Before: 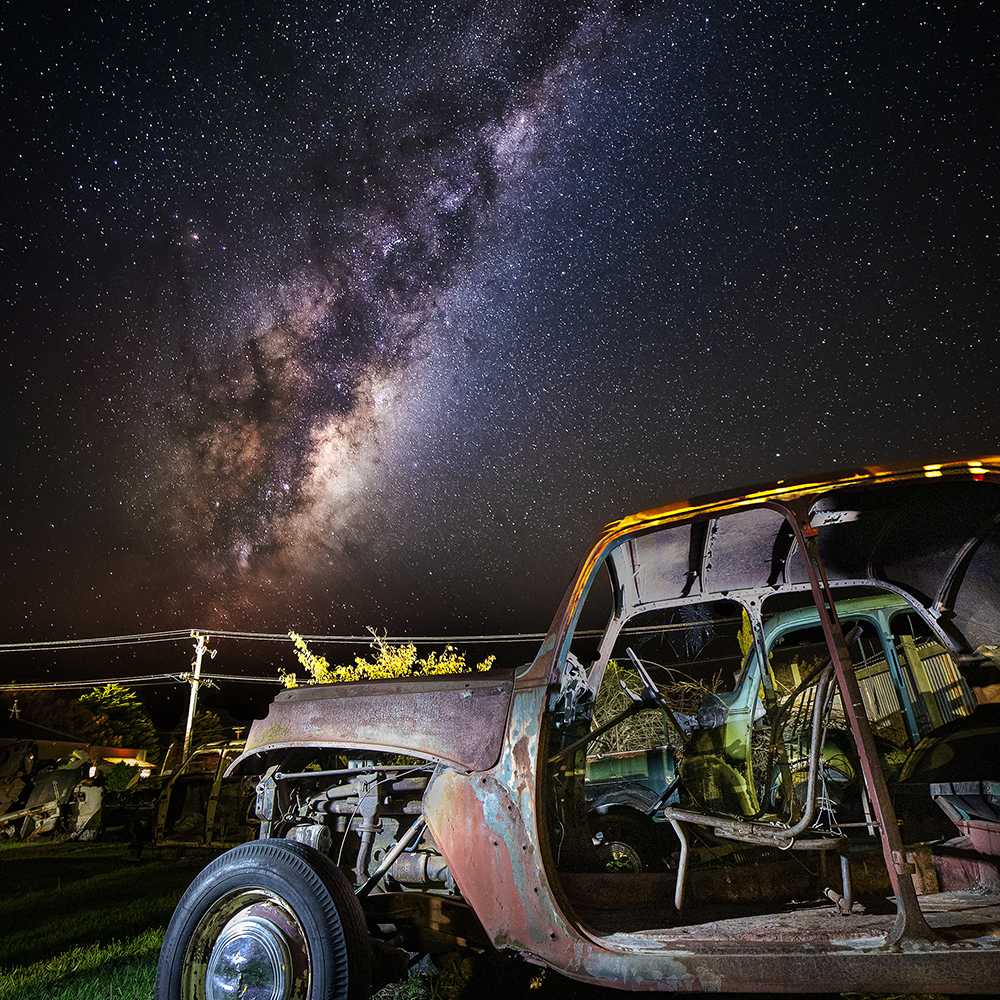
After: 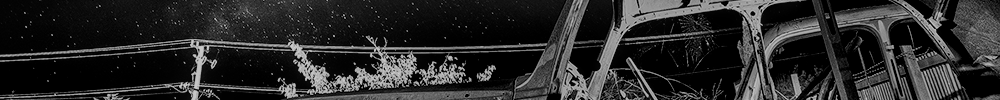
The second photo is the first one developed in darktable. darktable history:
monochrome: a 16.01, b -2.65, highlights 0.52
local contrast: on, module defaults
crop and rotate: top 59.084%, bottom 30.916%
color calibration: output gray [0.21, 0.42, 0.37, 0], gray › normalize channels true, illuminant same as pipeline (D50), adaptation XYZ, x 0.346, y 0.359, gamut compression 0
tone equalizer: on, module defaults
filmic rgb: black relative exposure -7.15 EV, white relative exposure 5.36 EV, hardness 3.02
